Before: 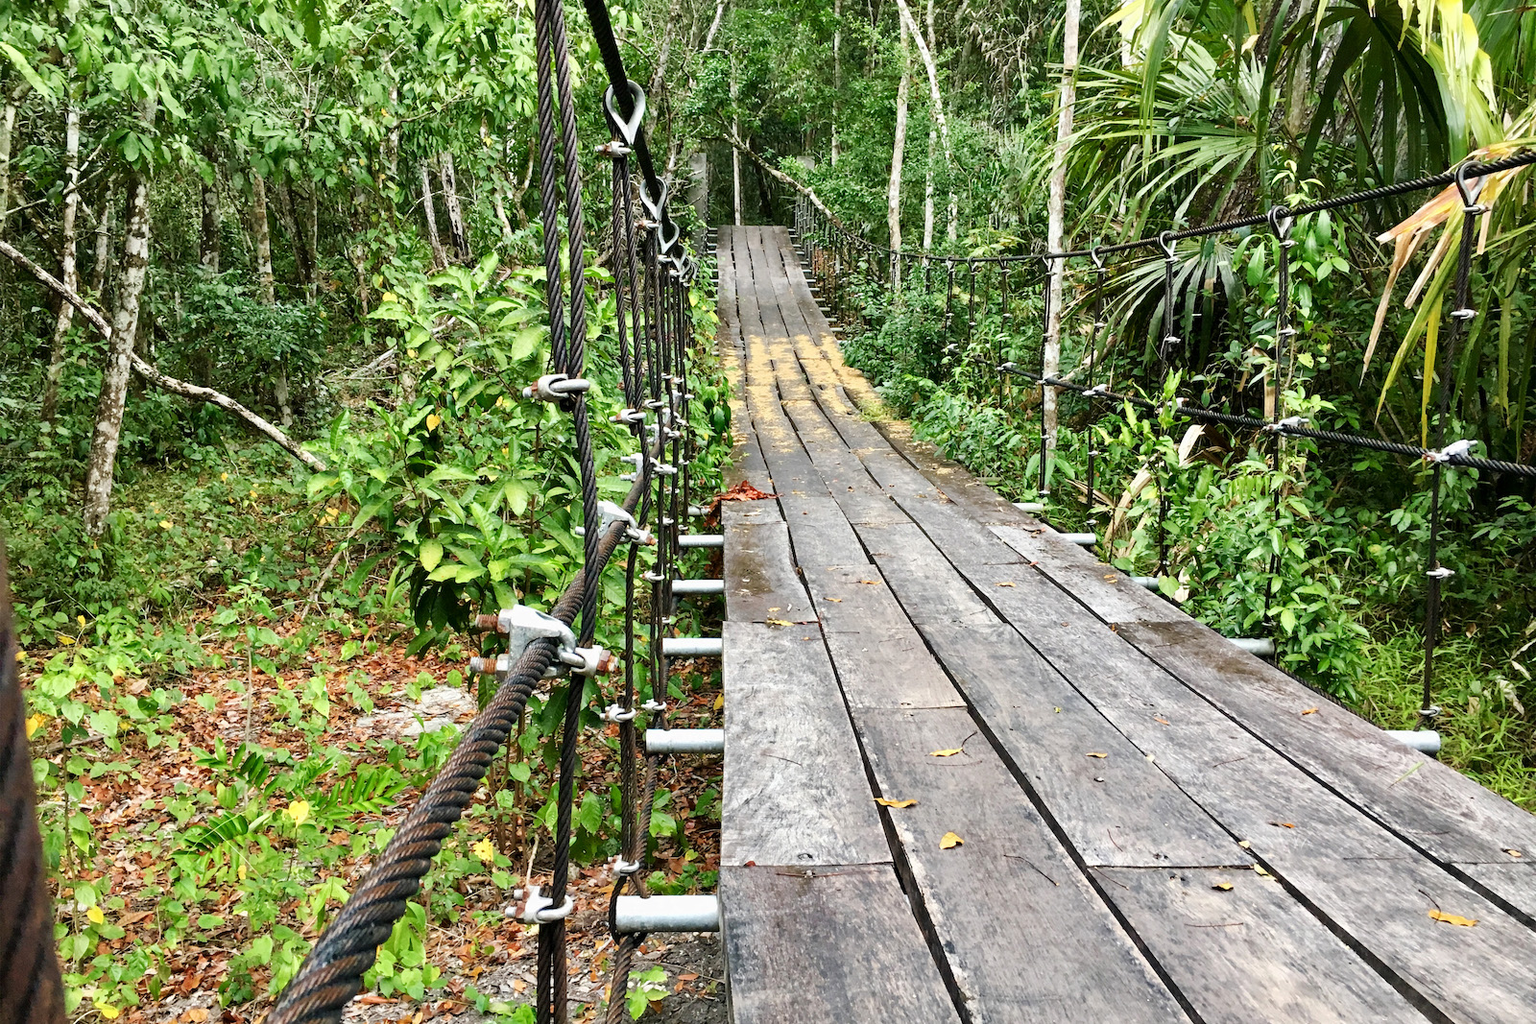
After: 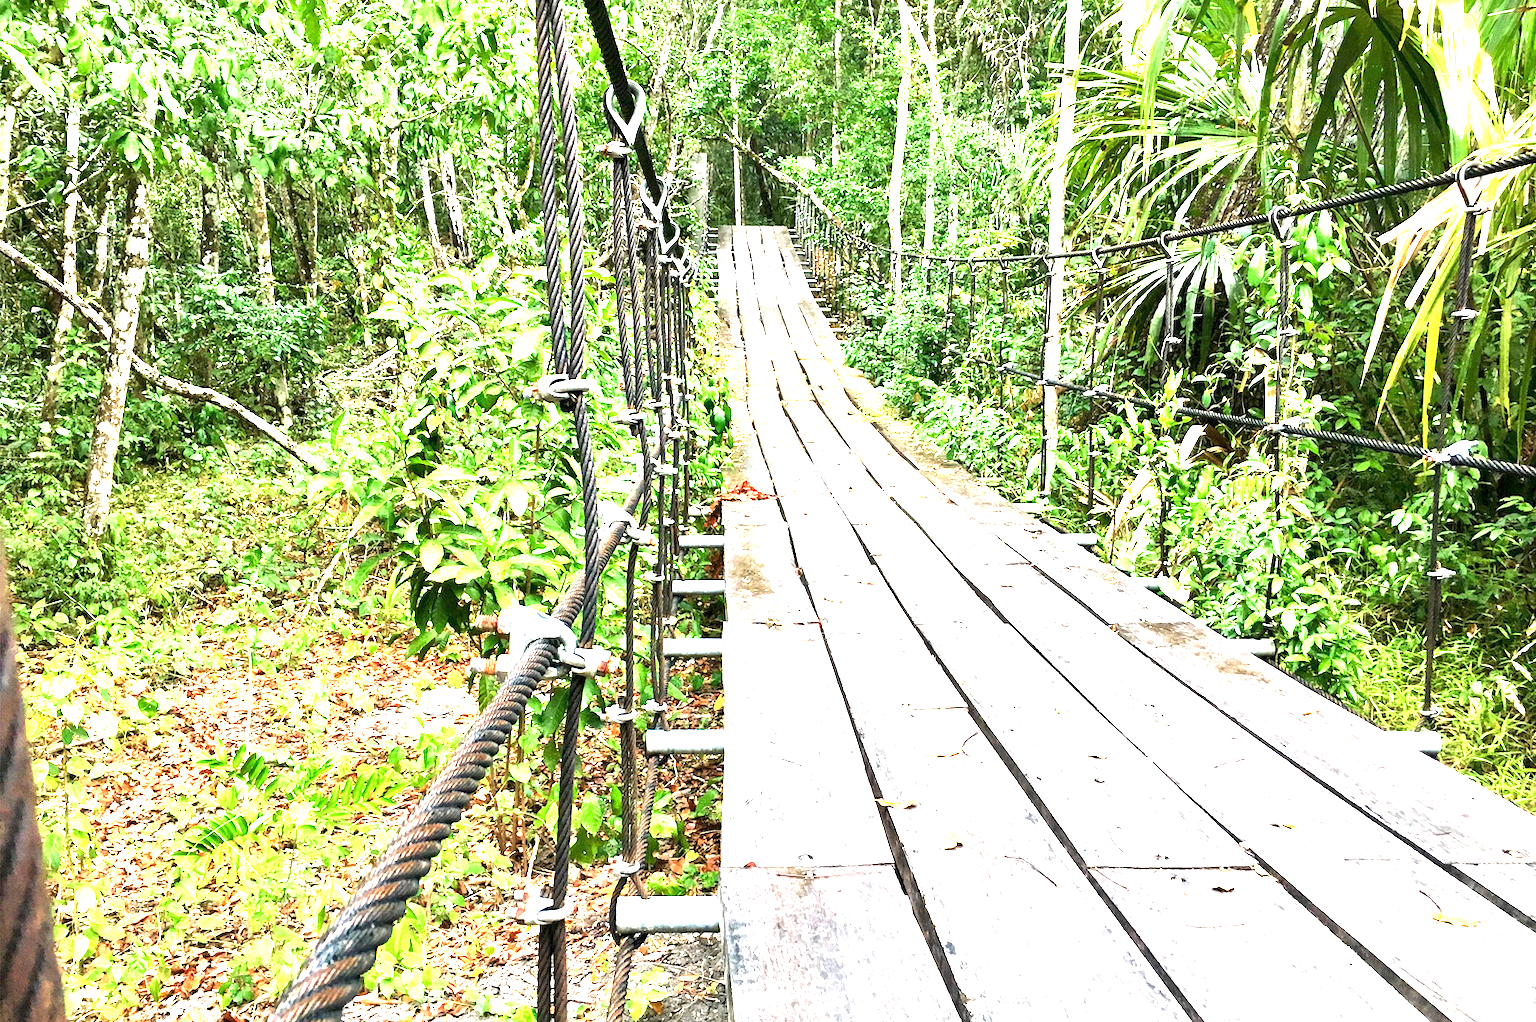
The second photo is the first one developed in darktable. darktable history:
exposure: exposure 2.003 EV, compensate highlight preservation false
crop: top 0.05%, bottom 0.098%
